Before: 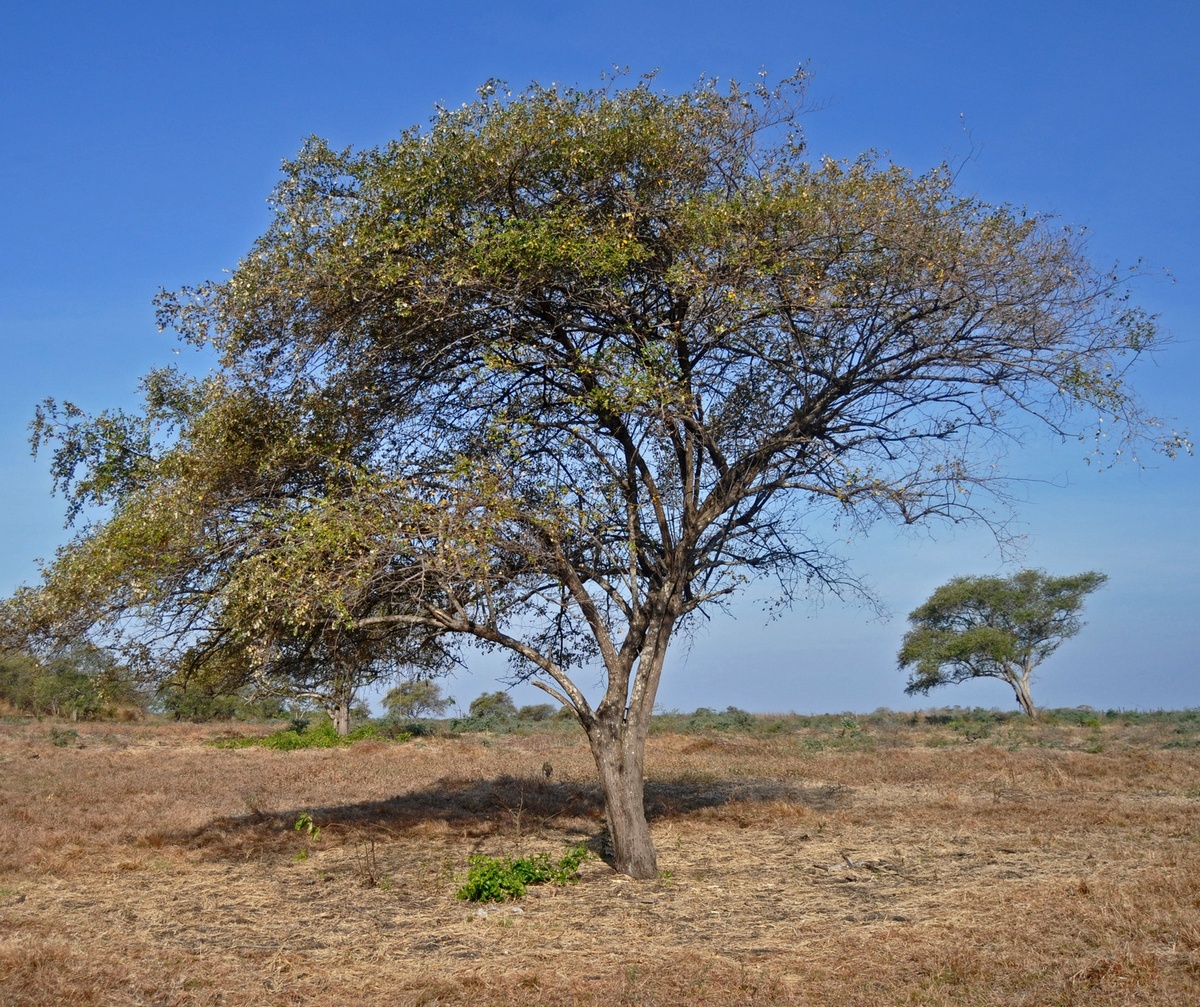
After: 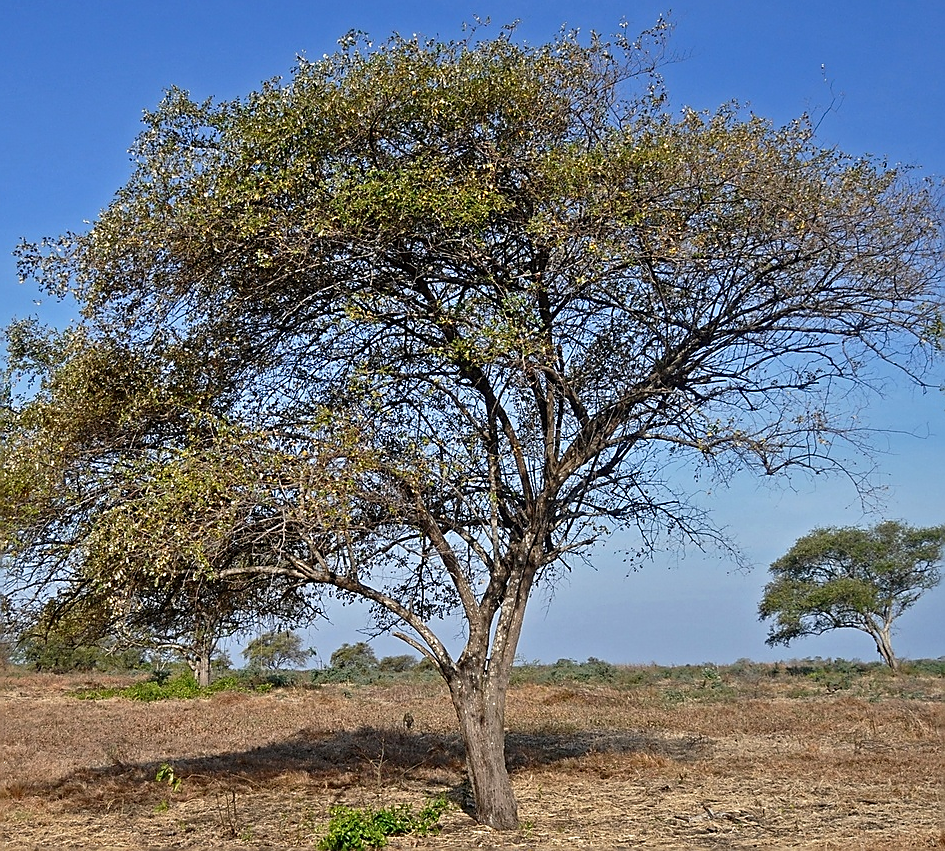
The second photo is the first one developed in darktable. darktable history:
crop: left 11.644%, top 4.945%, right 9.571%, bottom 10.453%
sharpen: radius 1.398, amount 1.268, threshold 0.701
